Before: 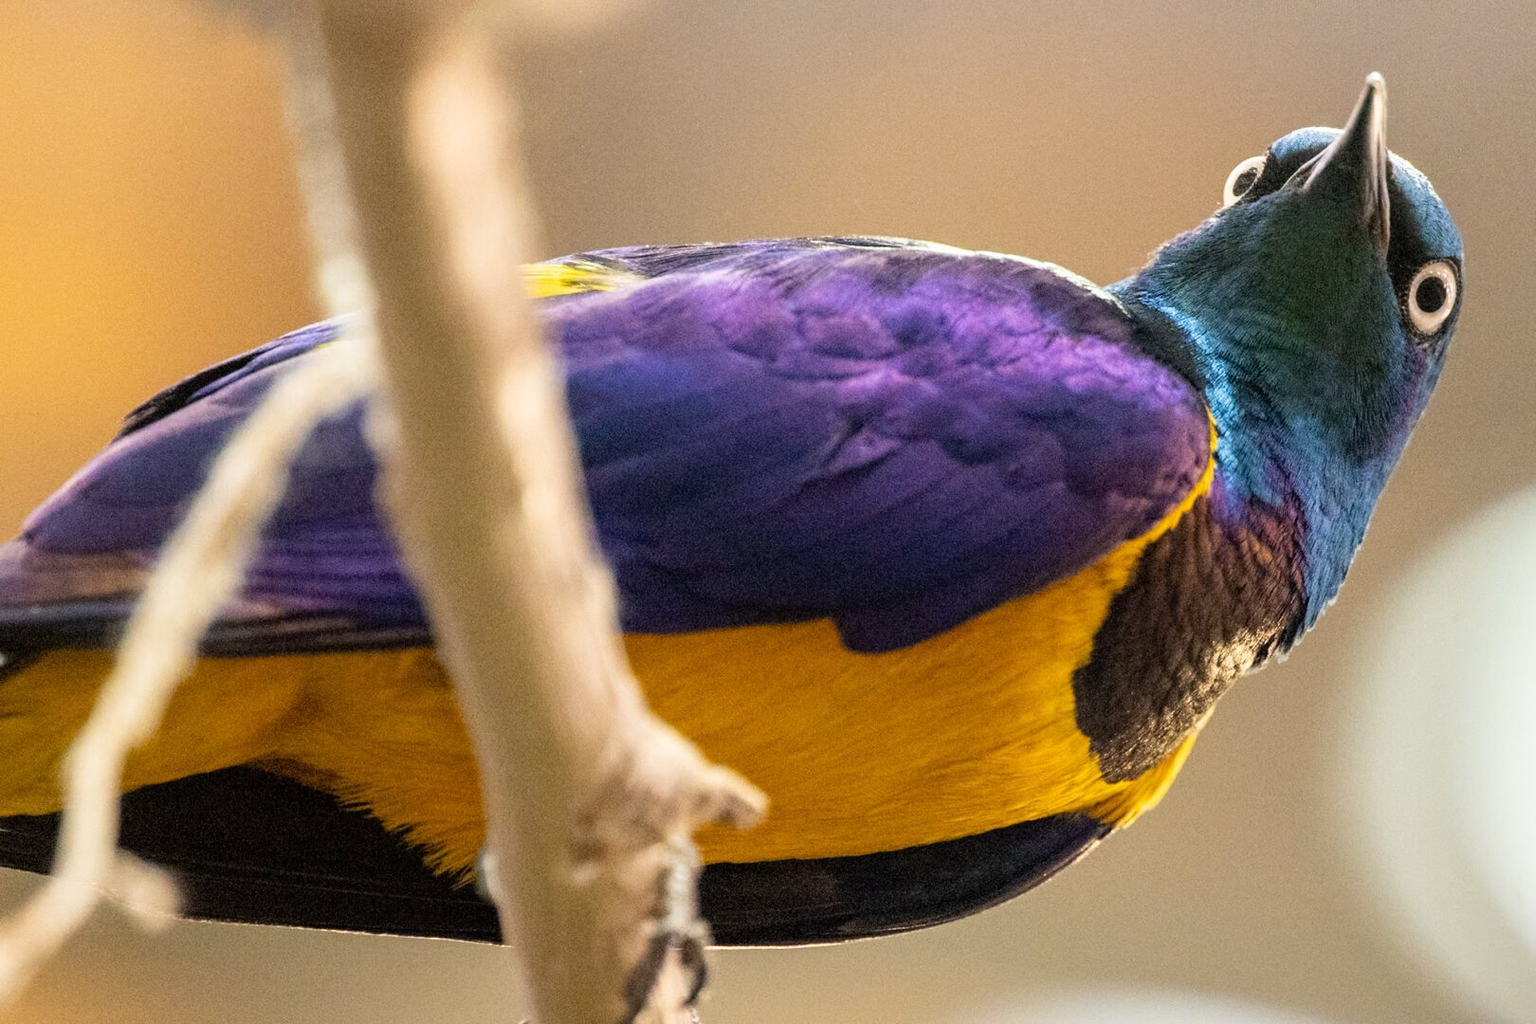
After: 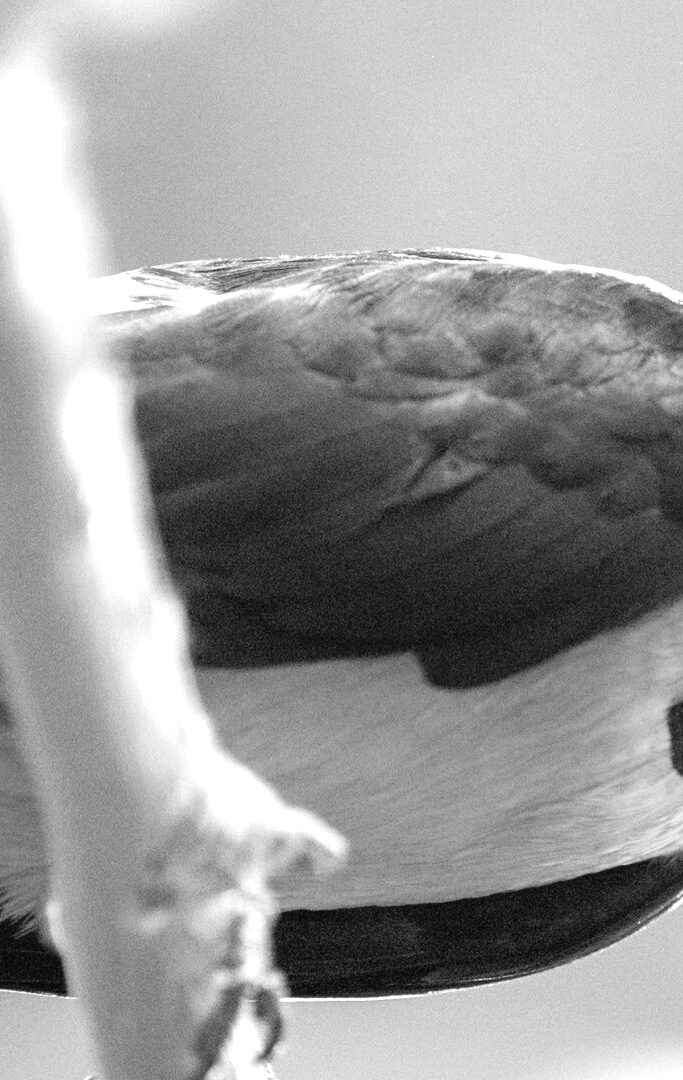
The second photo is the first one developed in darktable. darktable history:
contrast equalizer: y [[0.5, 0.488, 0.462, 0.461, 0.491, 0.5], [0.5 ×6], [0.5 ×6], [0 ×6], [0 ×6]]
crop: left 28.583%, right 29.231%
exposure: black level correction 0, exposure 0.7 EV, compensate exposure bias true, compensate highlight preservation false
monochrome: on, module defaults
